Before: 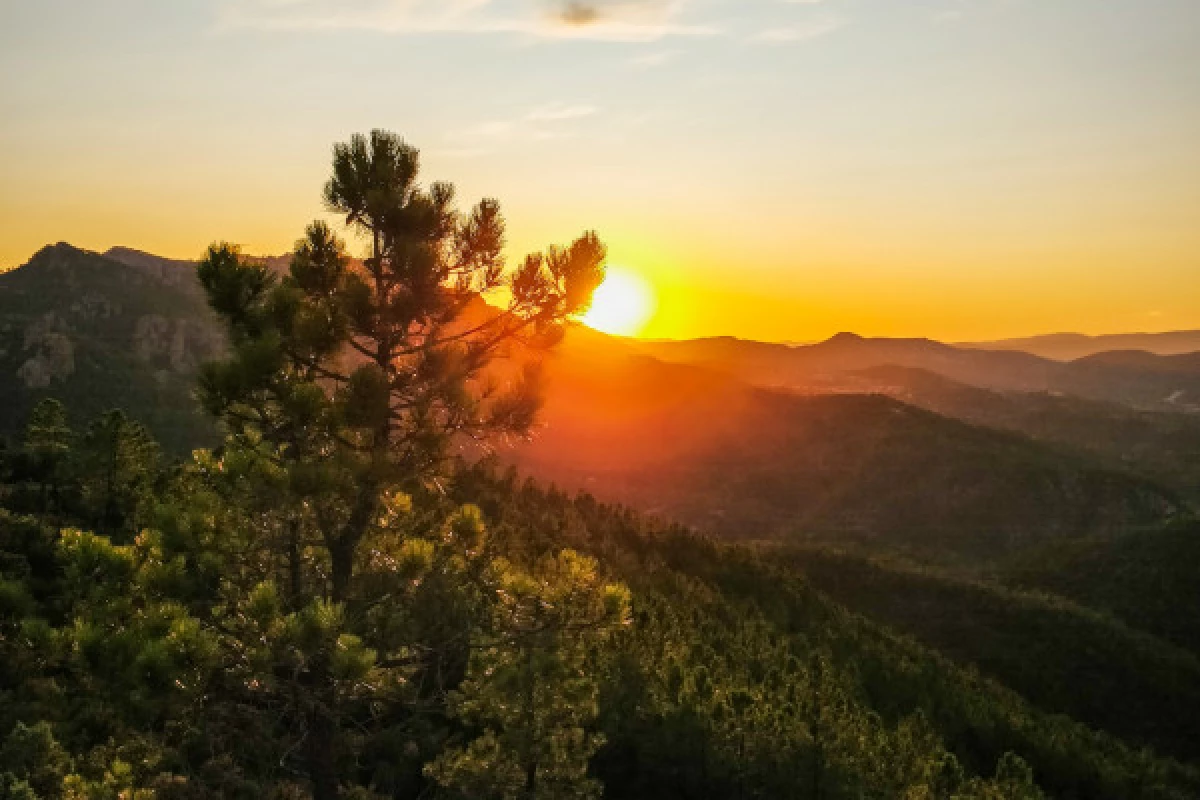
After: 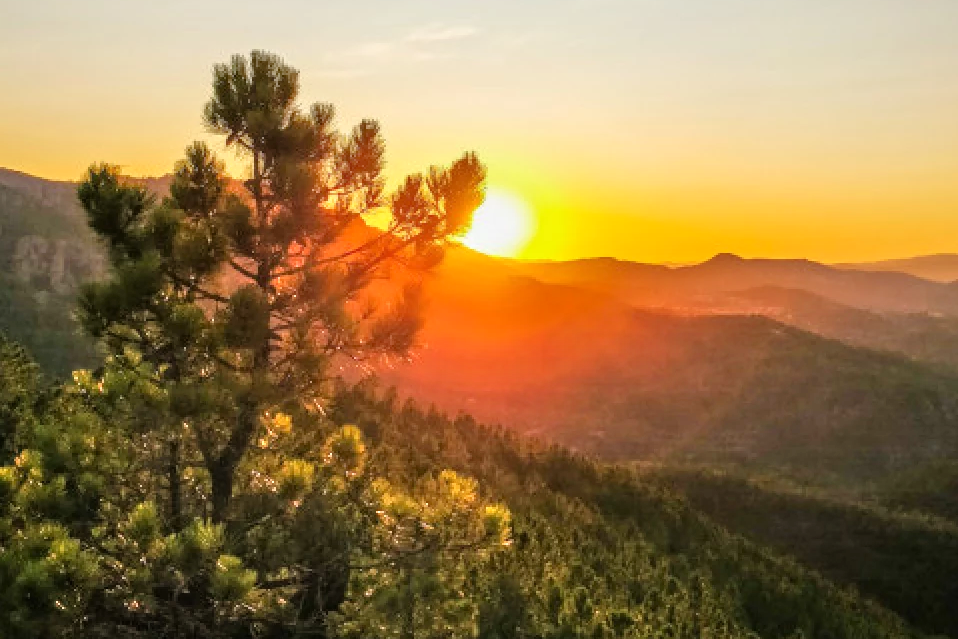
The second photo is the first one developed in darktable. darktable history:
tone equalizer: -7 EV 0.15 EV, -6 EV 0.6 EV, -5 EV 1.15 EV, -4 EV 1.33 EV, -3 EV 1.15 EV, -2 EV 0.6 EV, -1 EV 0.15 EV, mask exposure compensation -0.5 EV
crop and rotate: left 10.071%, top 10.071%, right 10.02%, bottom 10.02%
